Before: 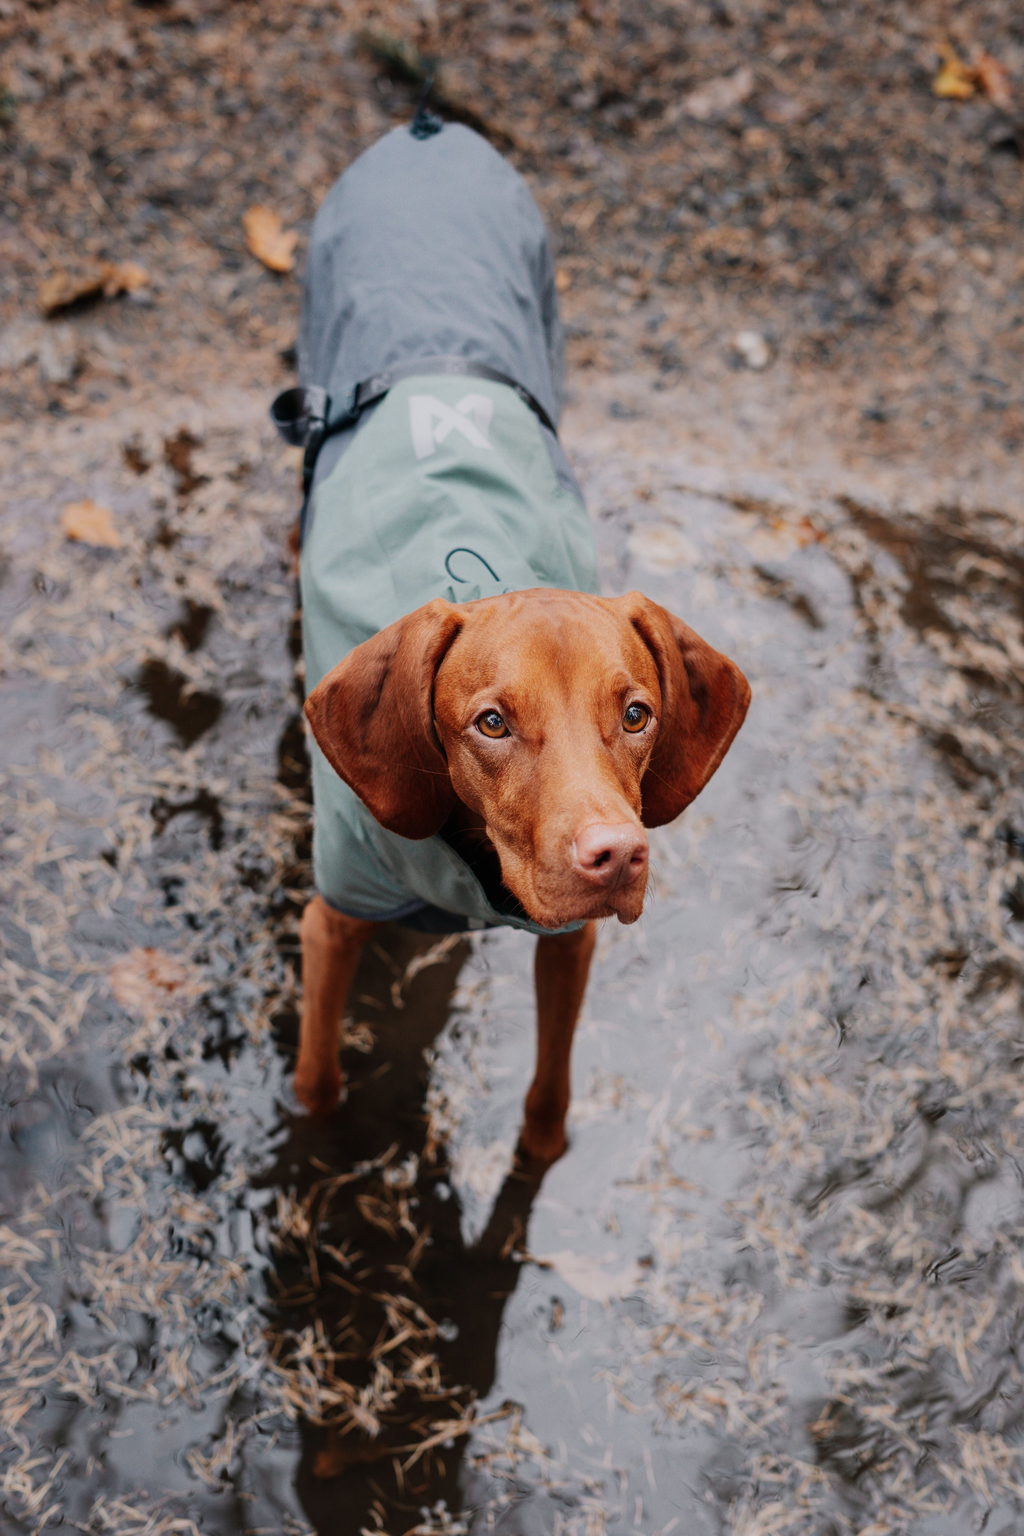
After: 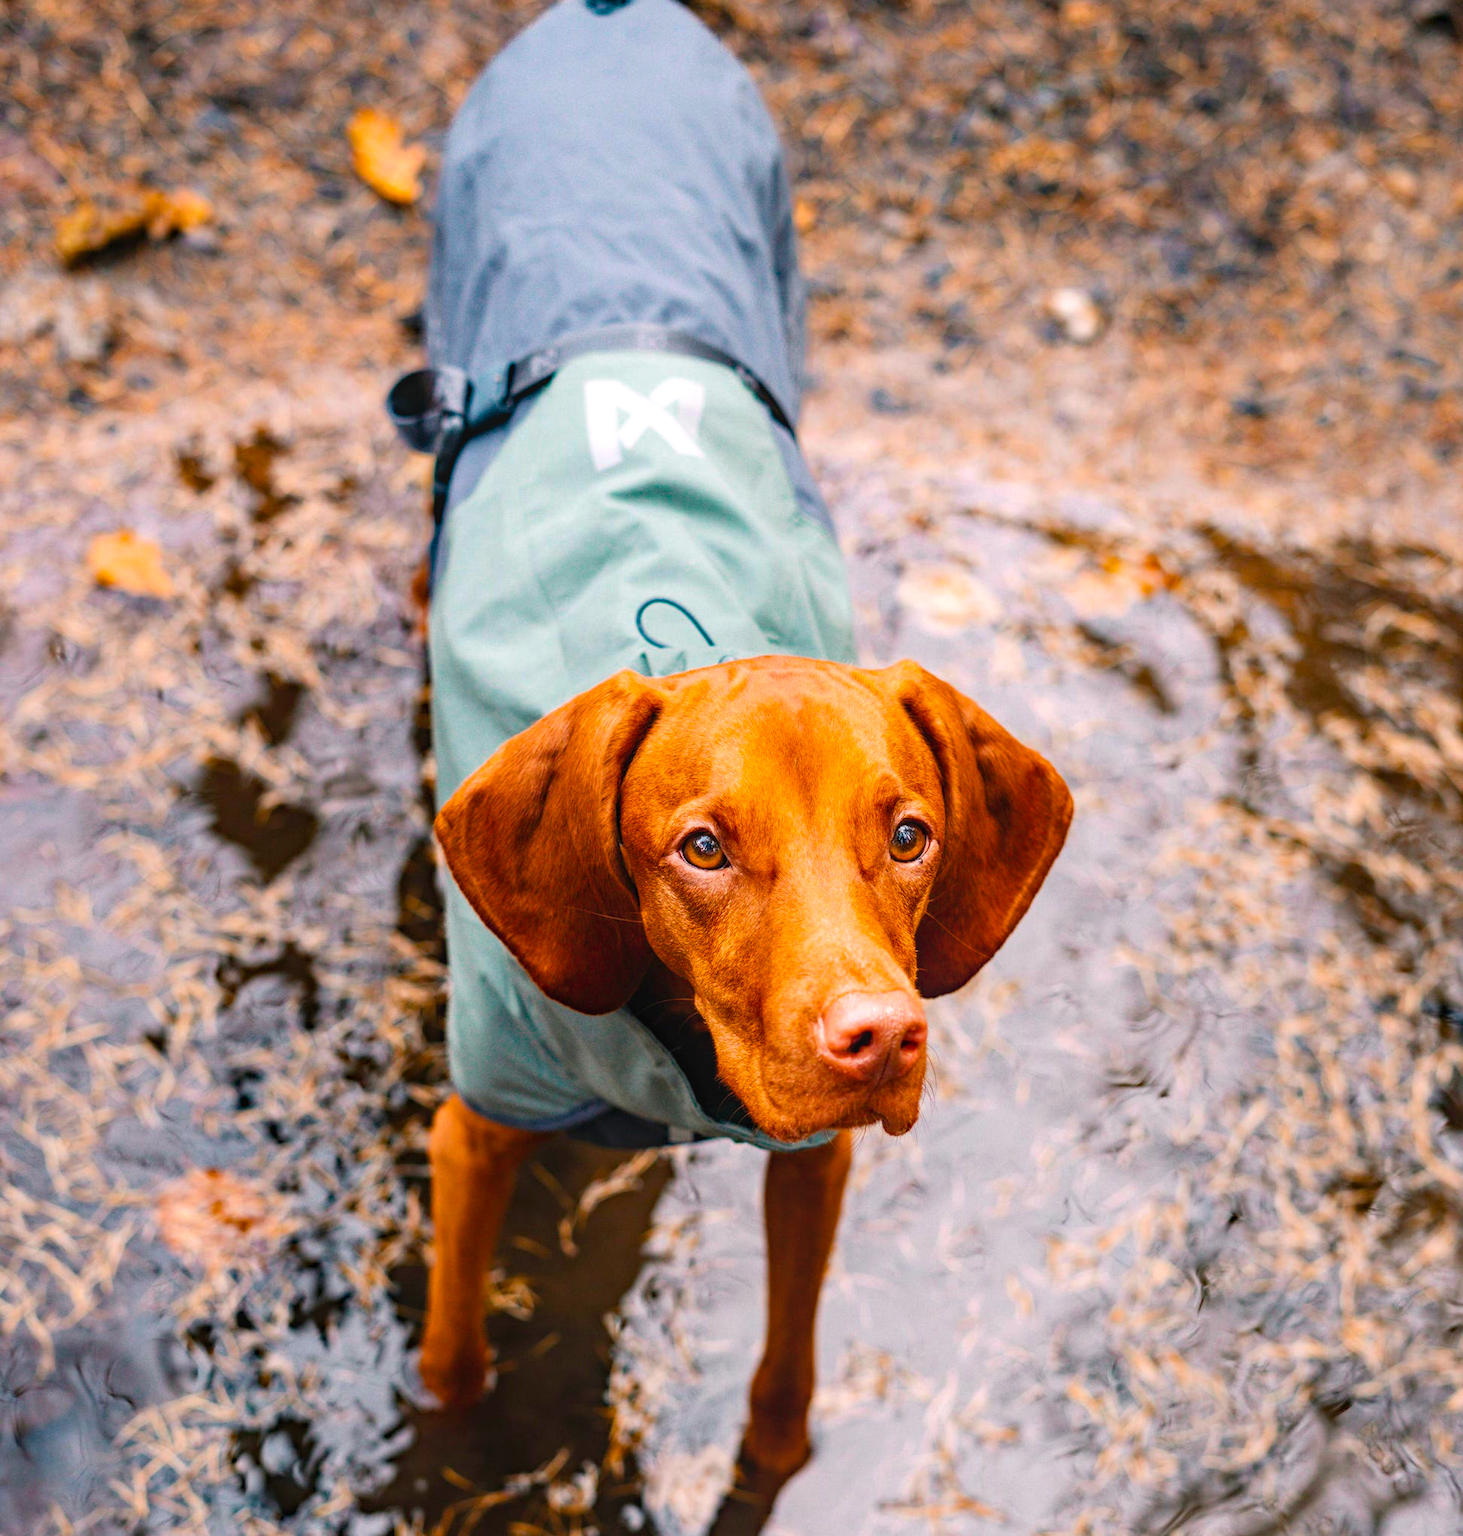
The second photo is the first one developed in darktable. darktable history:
exposure: exposure 0.696 EV, compensate exposure bias true, compensate highlight preservation false
local contrast: detail 109%
crop and rotate: top 8.454%, bottom 21.527%
color balance rgb: power › luminance 1.519%, highlights gain › chroma 1.093%, highlights gain › hue 60.1°, linear chroma grading › global chroma 24.845%, perceptual saturation grading › global saturation 30.735%
haze removal: compatibility mode true, adaptive false
